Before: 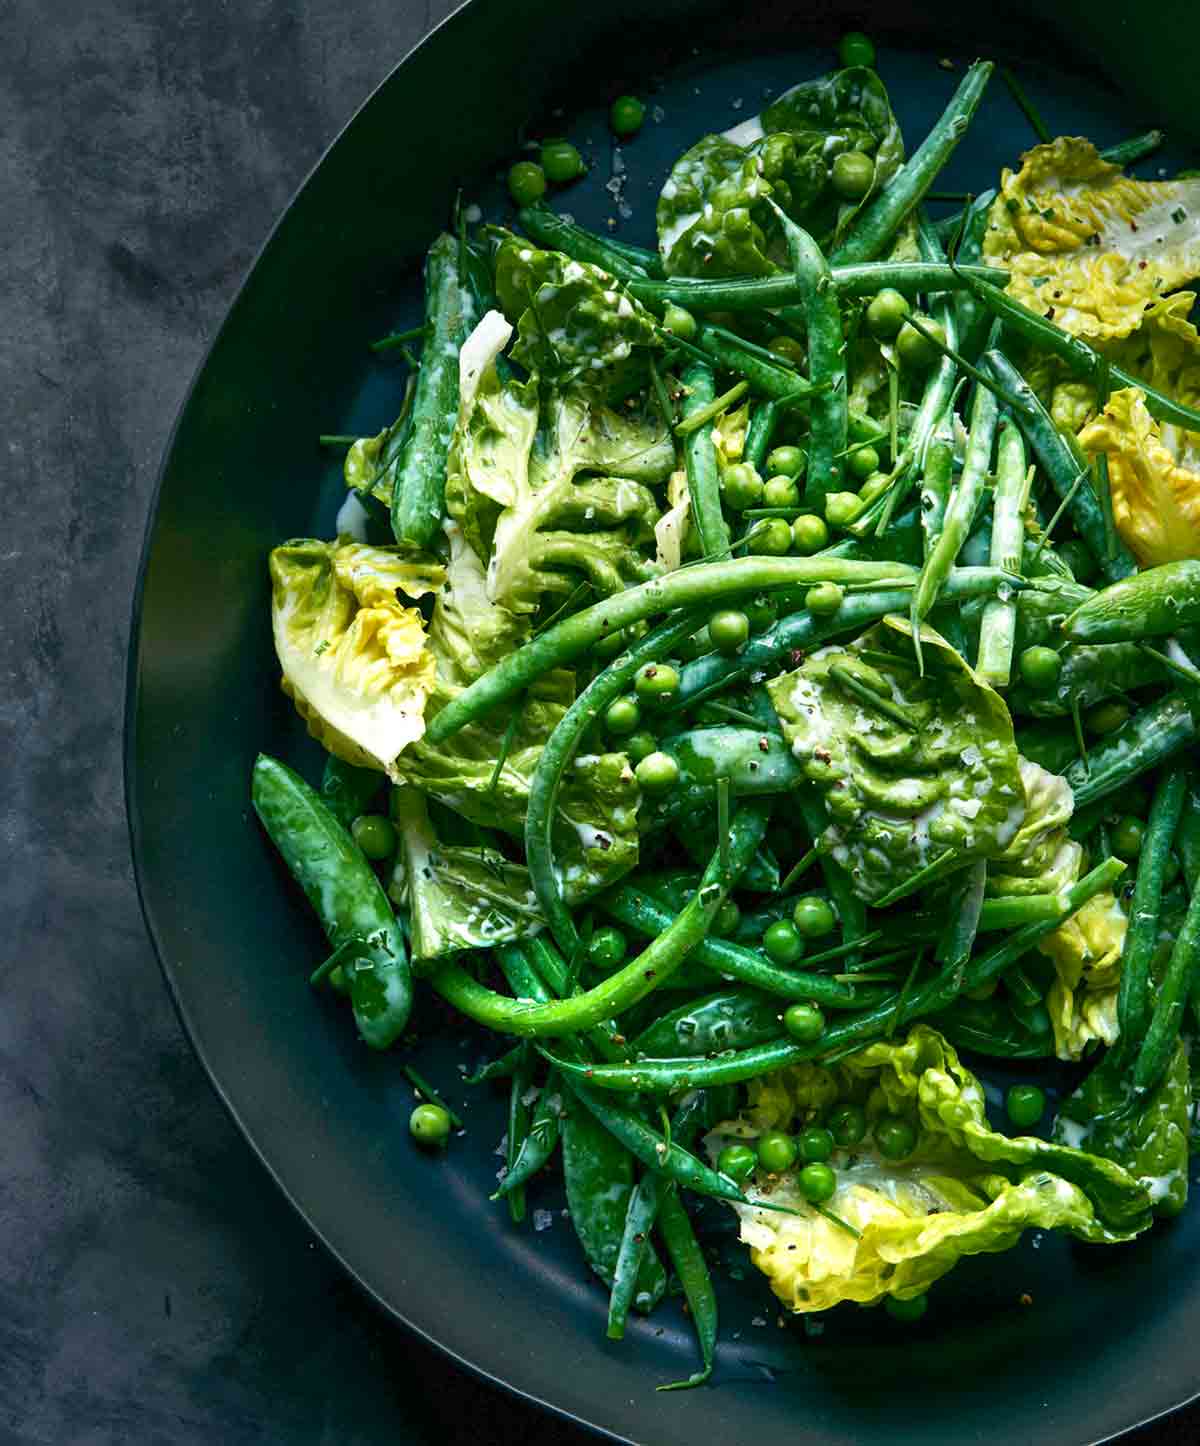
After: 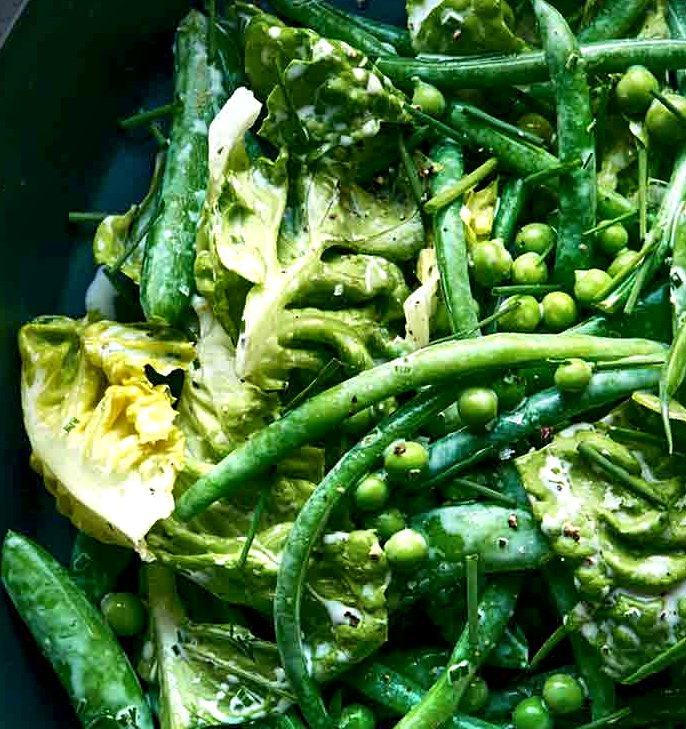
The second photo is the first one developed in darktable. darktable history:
crop: left 20.932%, top 15.471%, right 21.848%, bottom 34.081%
local contrast: mode bilateral grid, contrast 25, coarseness 60, detail 151%, midtone range 0.2
sharpen: amount 0.2
